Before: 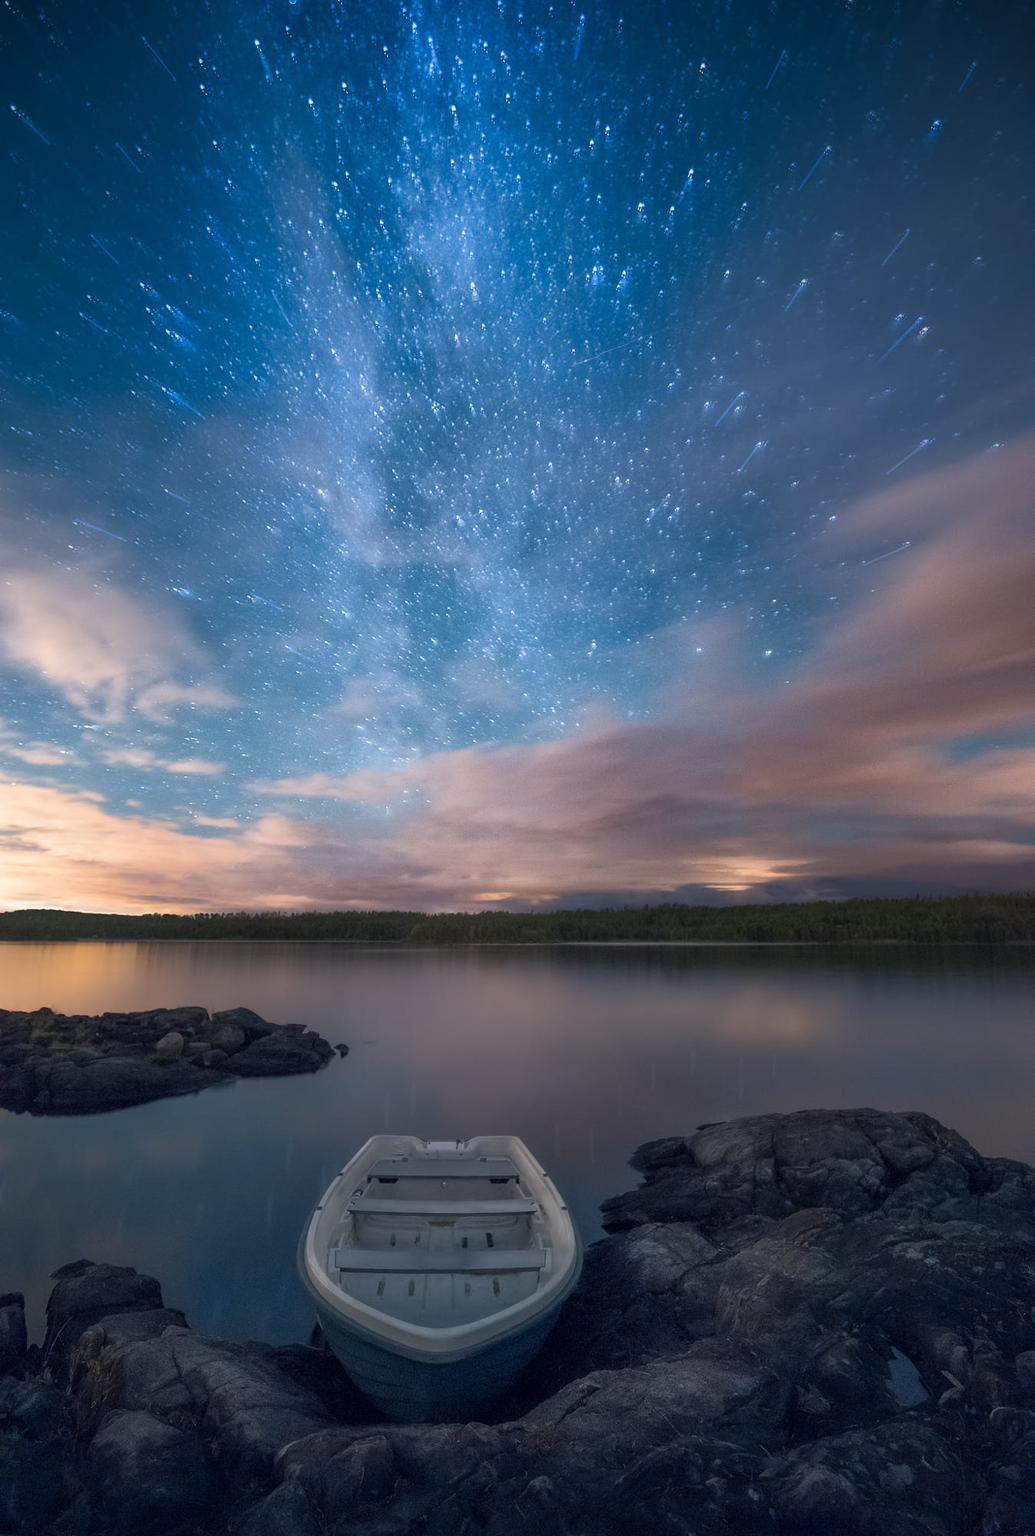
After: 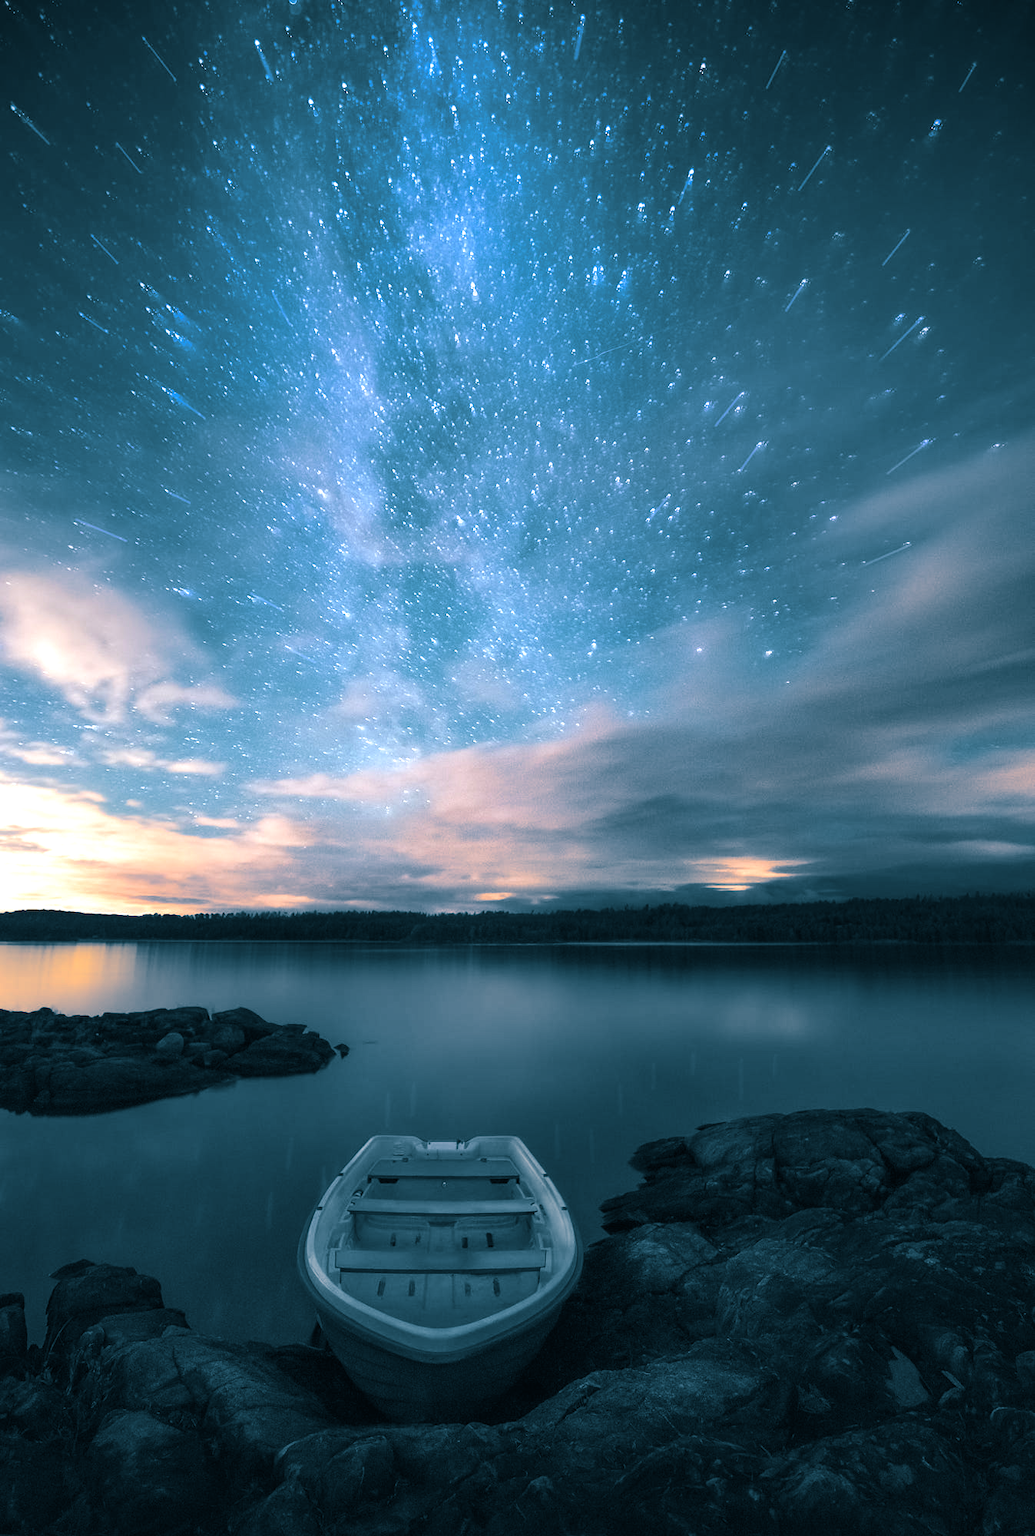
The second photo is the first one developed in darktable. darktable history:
split-toning: shadows › hue 212.4°, balance -70
tone equalizer: -8 EV -0.75 EV, -7 EV -0.7 EV, -6 EV -0.6 EV, -5 EV -0.4 EV, -3 EV 0.4 EV, -2 EV 0.6 EV, -1 EV 0.7 EV, +0 EV 0.75 EV, edges refinement/feathering 500, mask exposure compensation -1.57 EV, preserve details no
